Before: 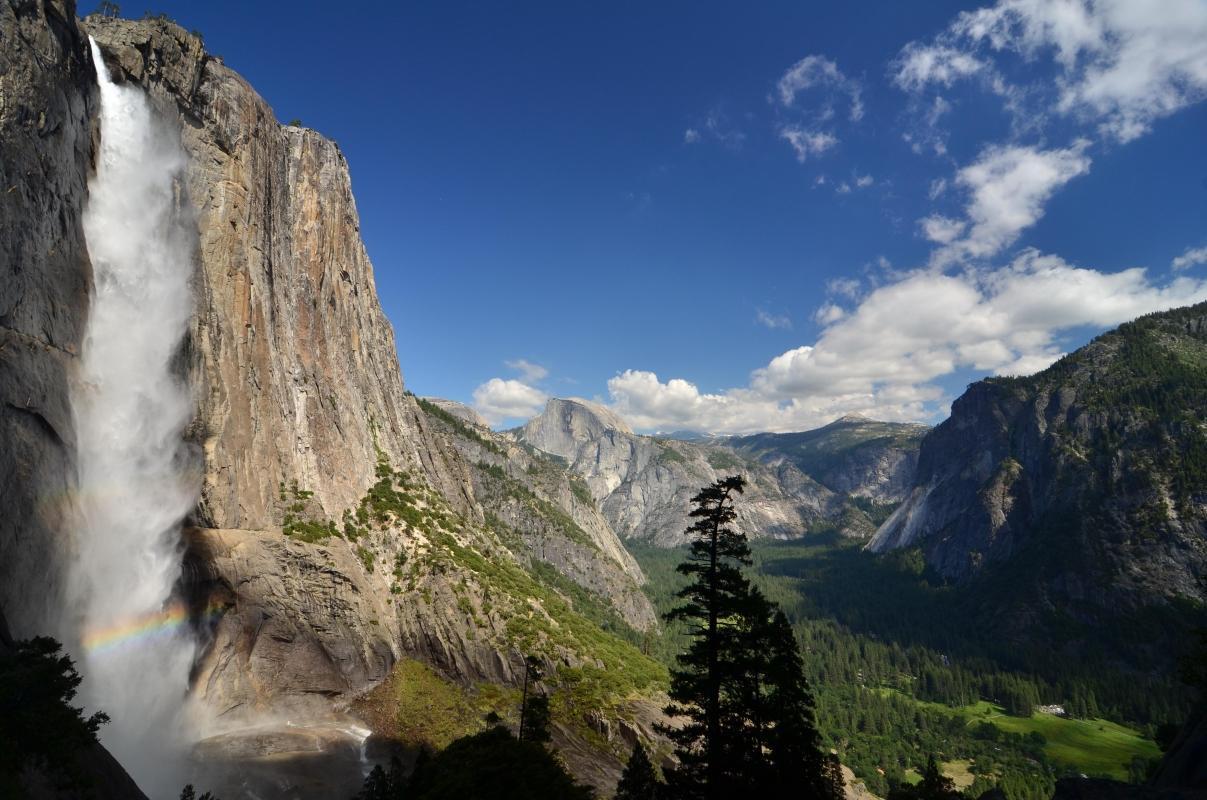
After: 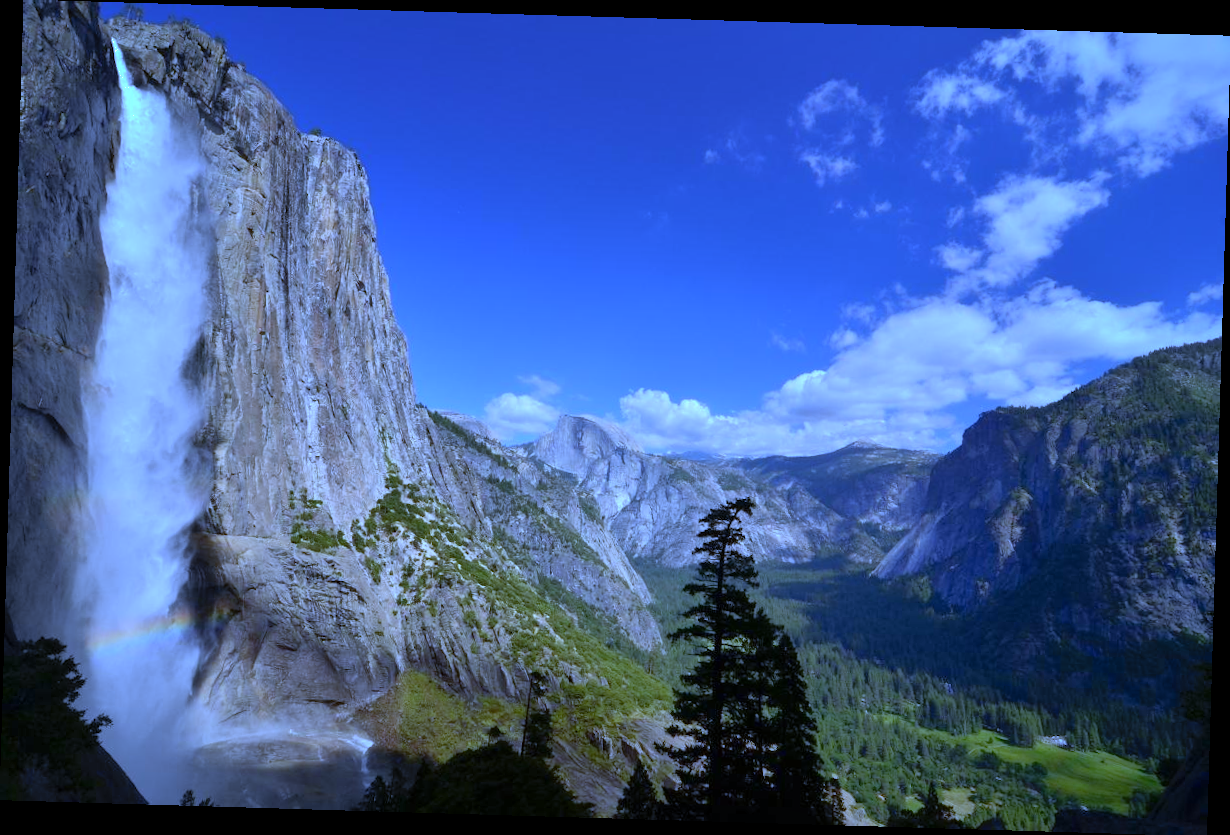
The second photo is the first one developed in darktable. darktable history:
rotate and perspective: rotation 1.72°, automatic cropping off
white balance: red 0.766, blue 1.537
shadows and highlights: on, module defaults
